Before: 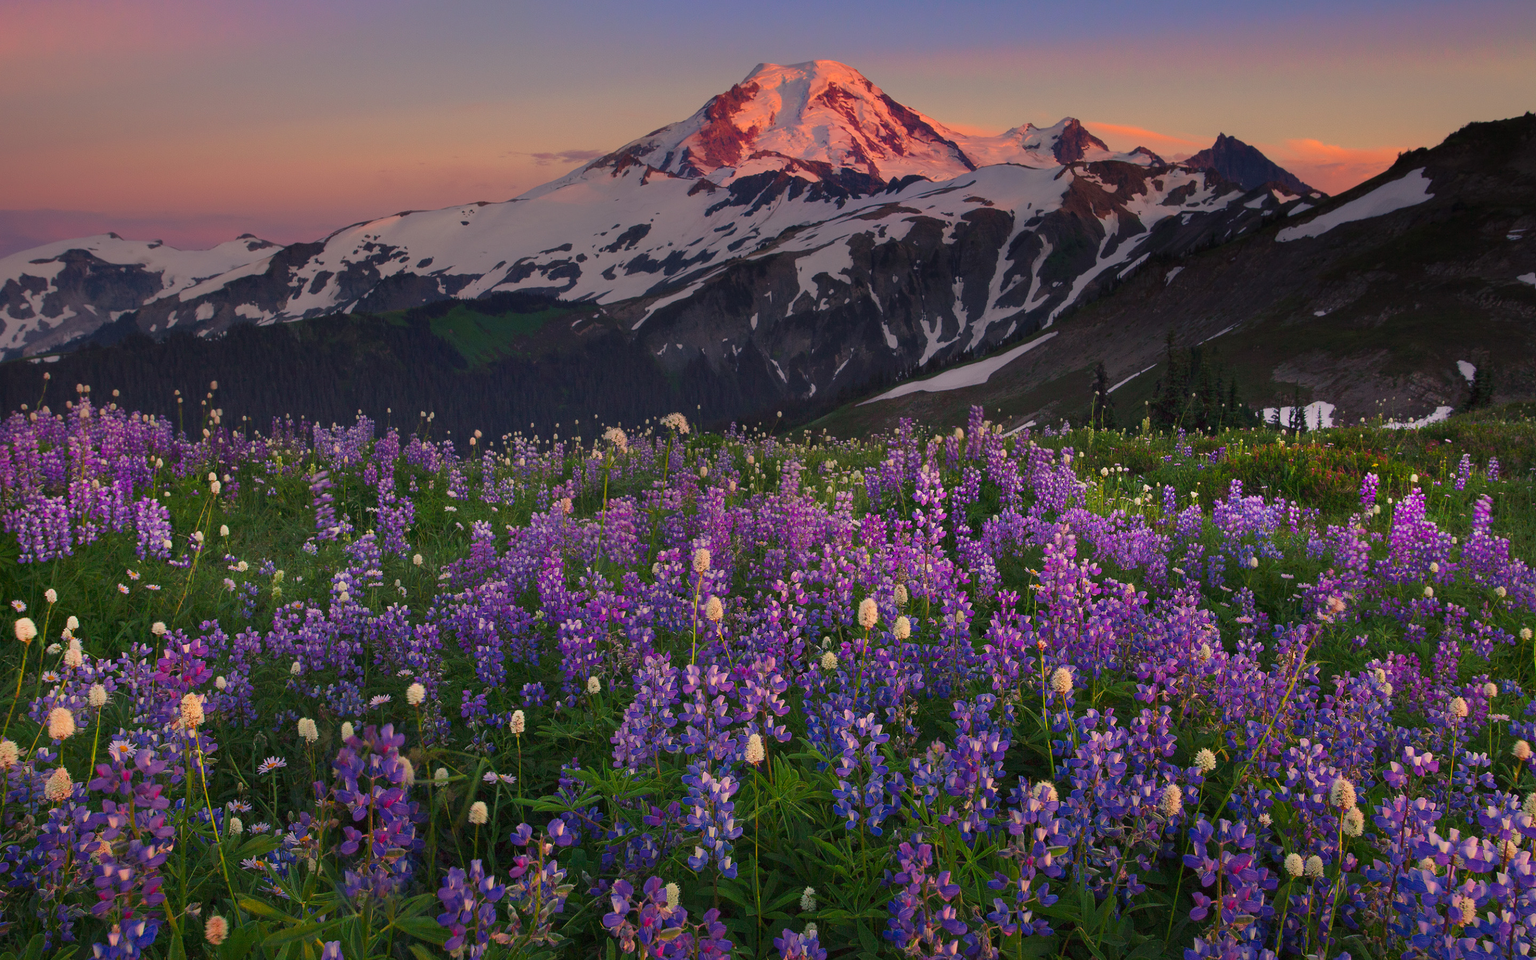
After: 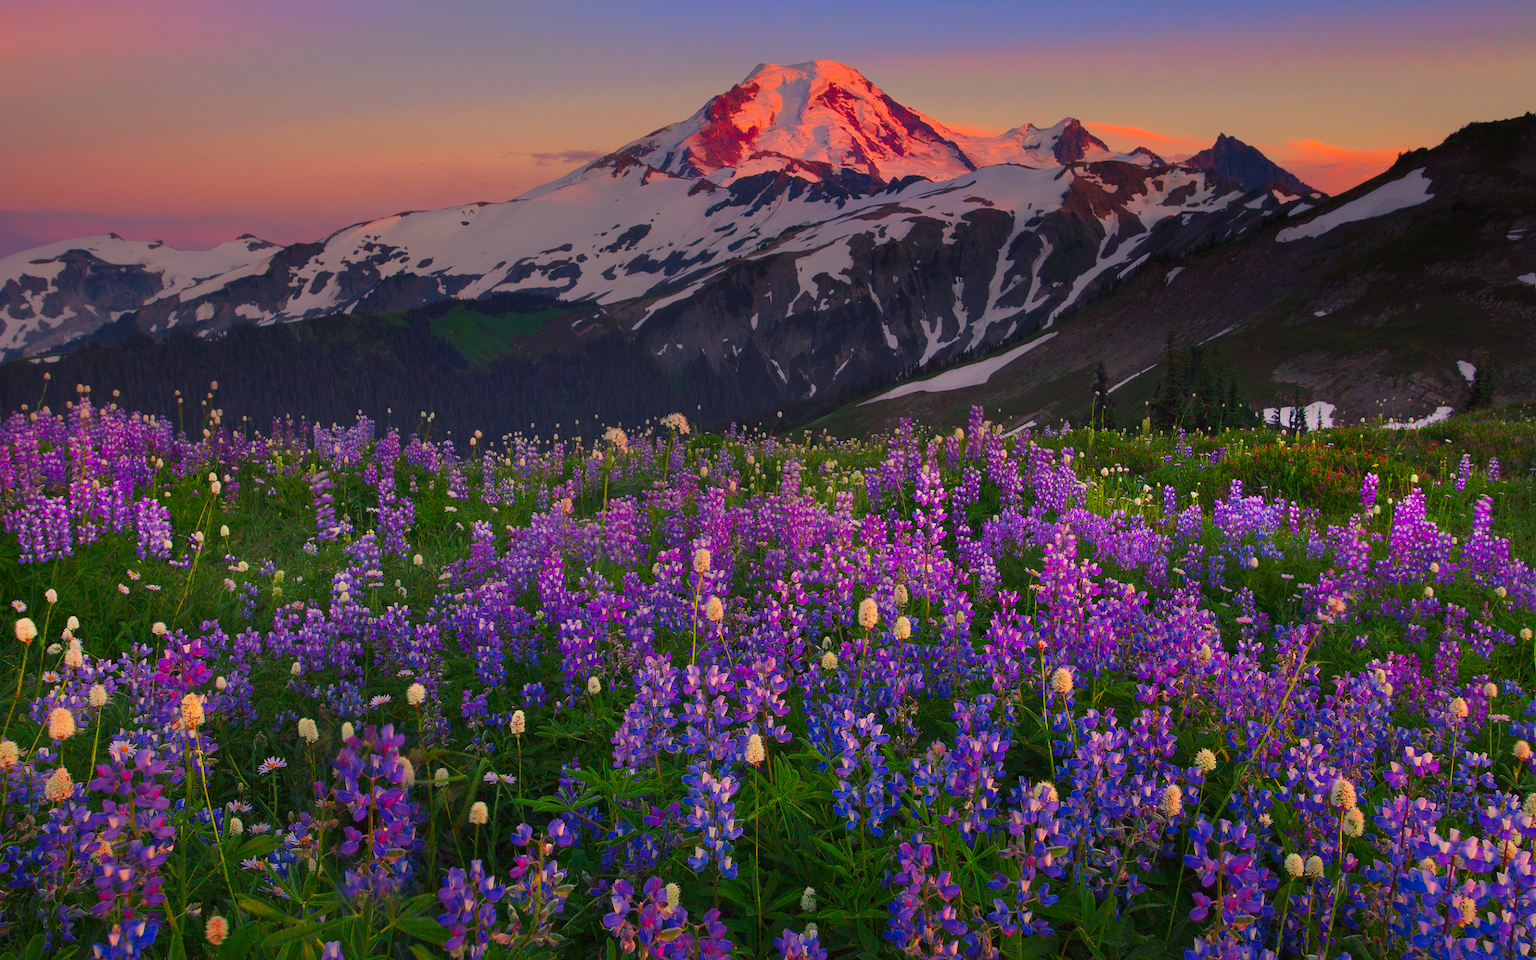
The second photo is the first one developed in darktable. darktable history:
color correction: highlights b* -0.037, saturation 1.35
